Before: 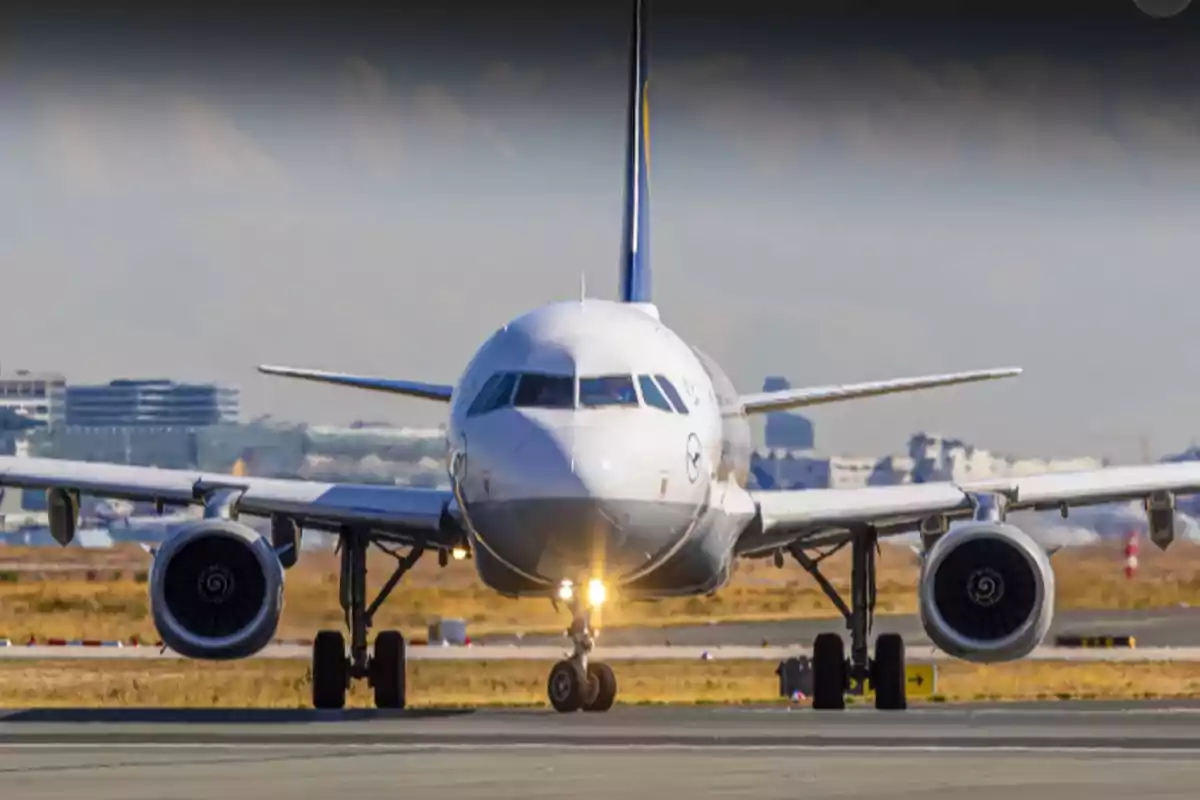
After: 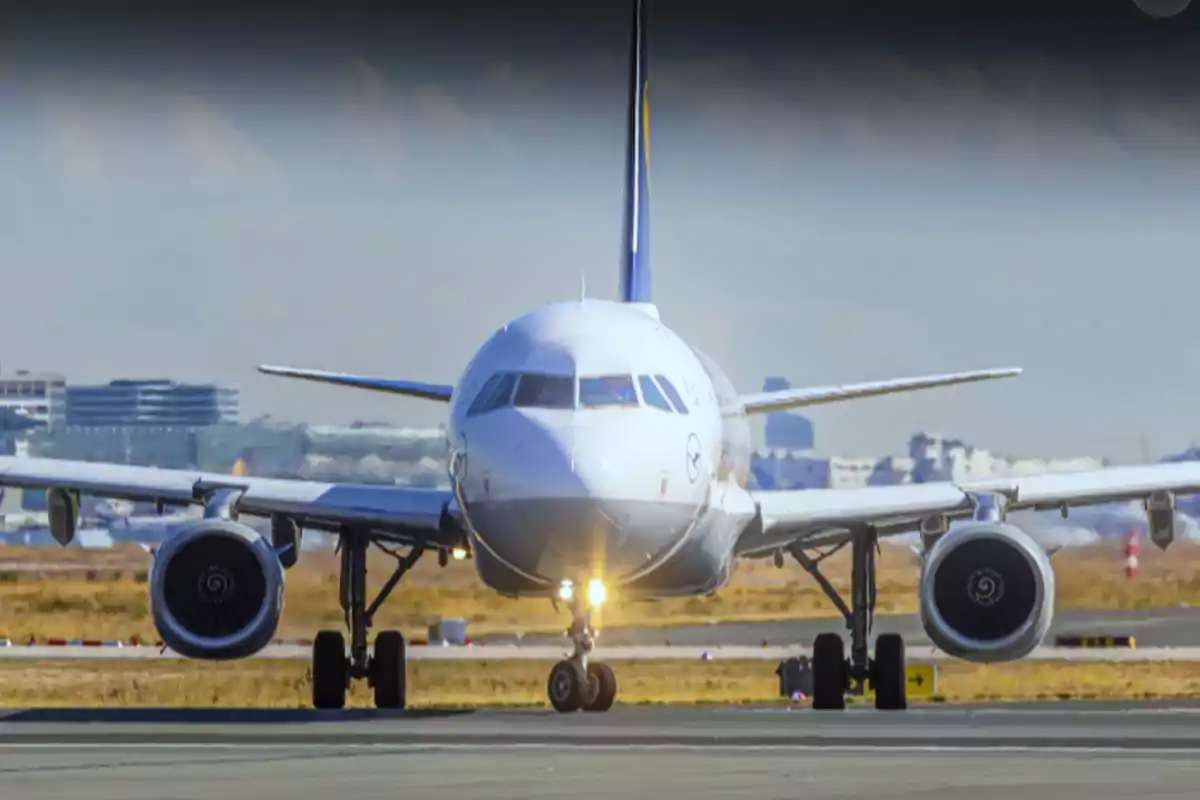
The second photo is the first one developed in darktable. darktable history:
bloom: threshold 82.5%, strength 16.25%
white balance: red 0.925, blue 1.046
